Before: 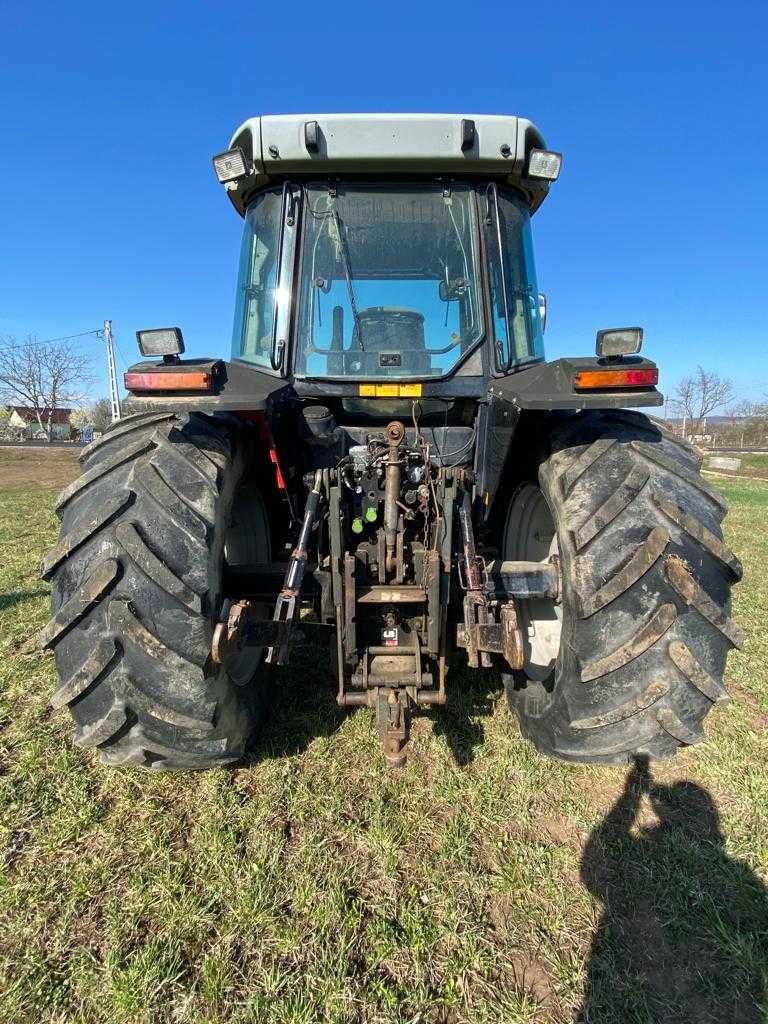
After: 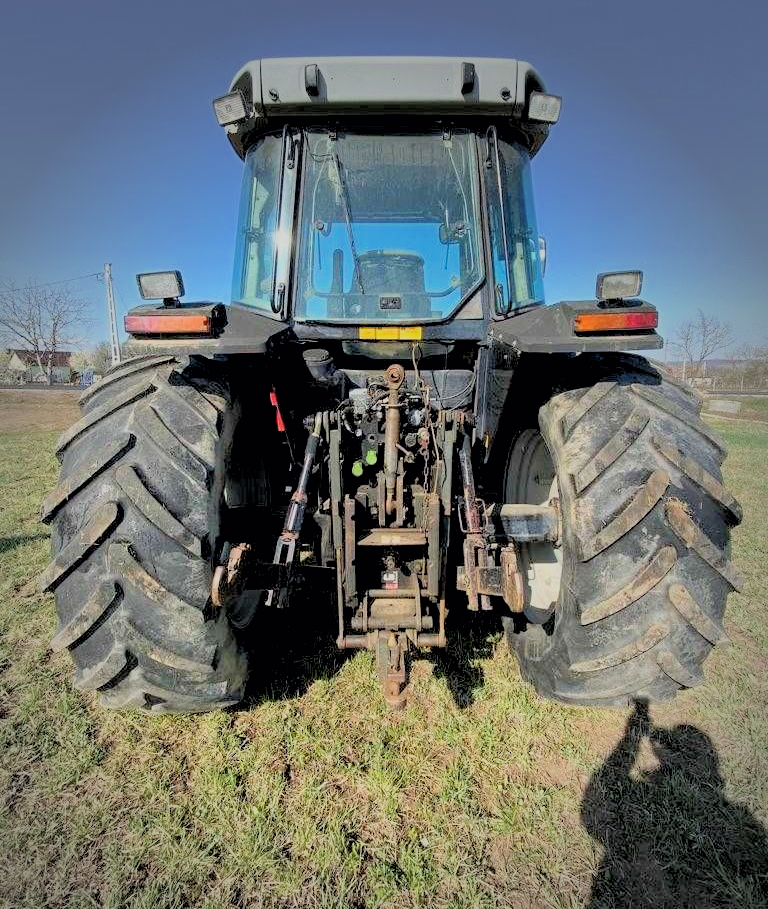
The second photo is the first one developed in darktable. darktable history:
exposure: black level correction 0.001, exposure 0.5 EV, compensate exposure bias true, compensate highlight preservation false
vignetting: fall-off start 64.63%, center (-0.034, 0.148), width/height ratio 0.881
crop and rotate: top 5.609%, bottom 5.609%
rgb levels: preserve colors sum RGB, levels [[0.038, 0.433, 0.934], [0, 0.5, 1], [0, 0.5, 1]]
filmic rgb: black relative exposure -8.42 EV, white relative exposure 4.68 EV, hardness 3.82, color science v6 (2022)
